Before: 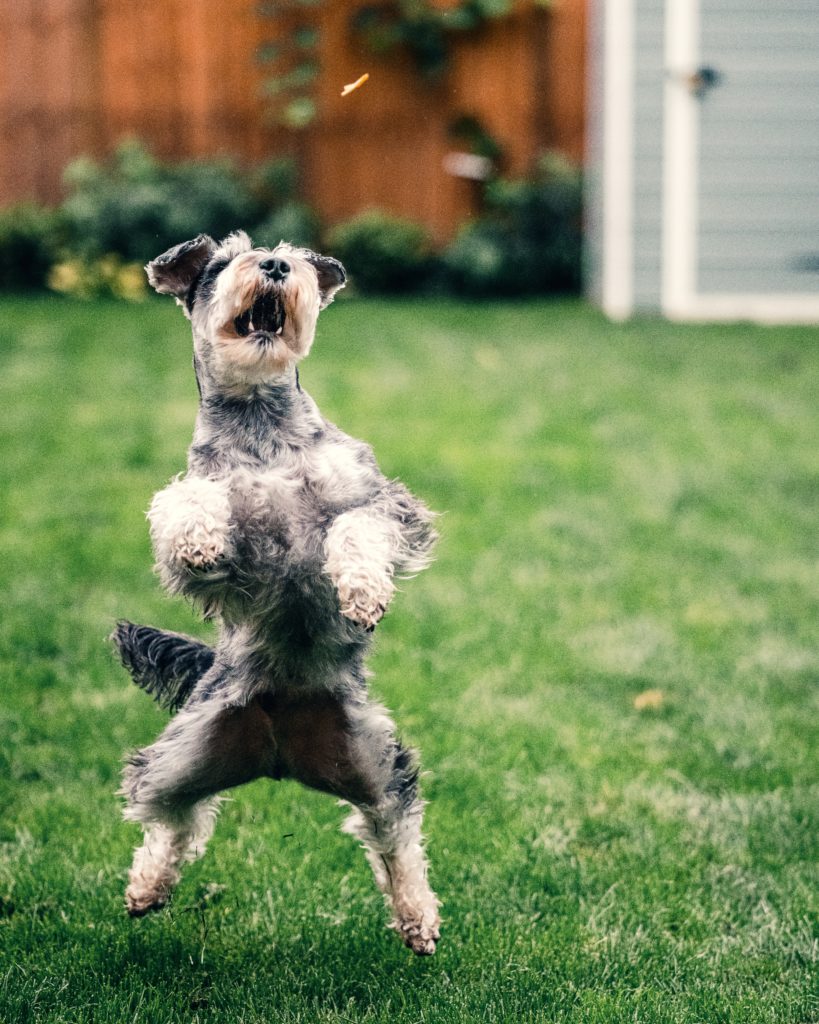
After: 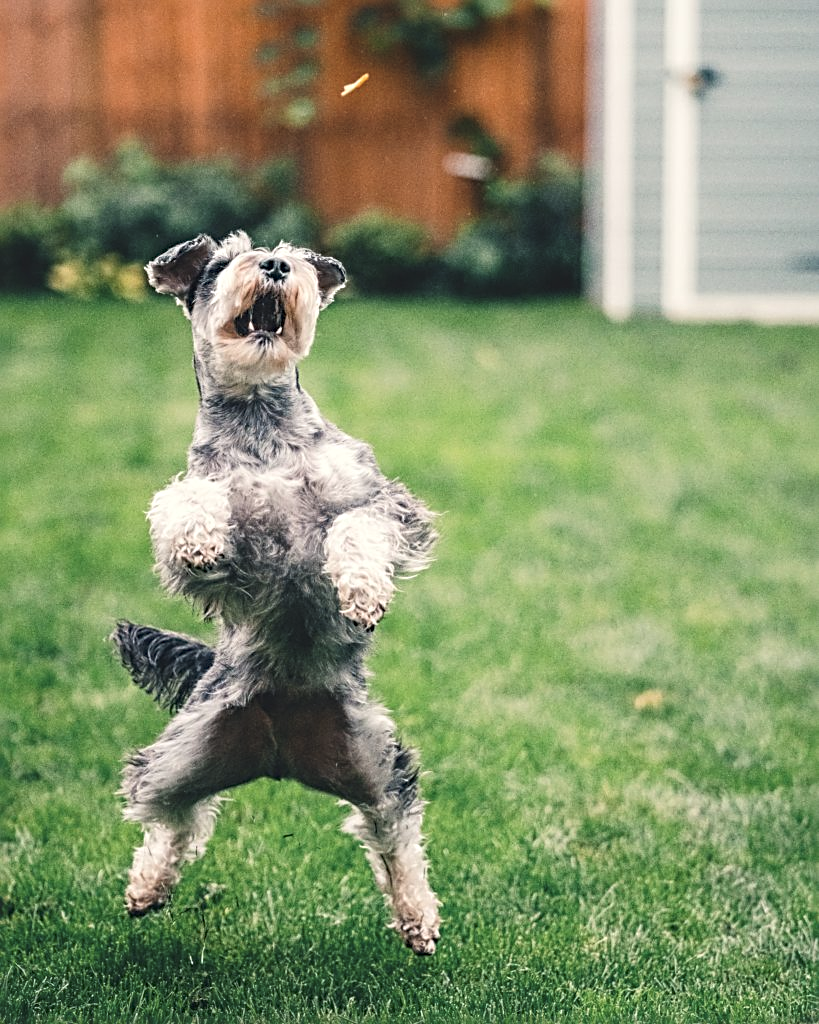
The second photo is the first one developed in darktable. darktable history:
color balance: lift [1.007, 1, 1, 1], gamma [1.097, 1, 1, 1]
sharpen: radius 3.119
